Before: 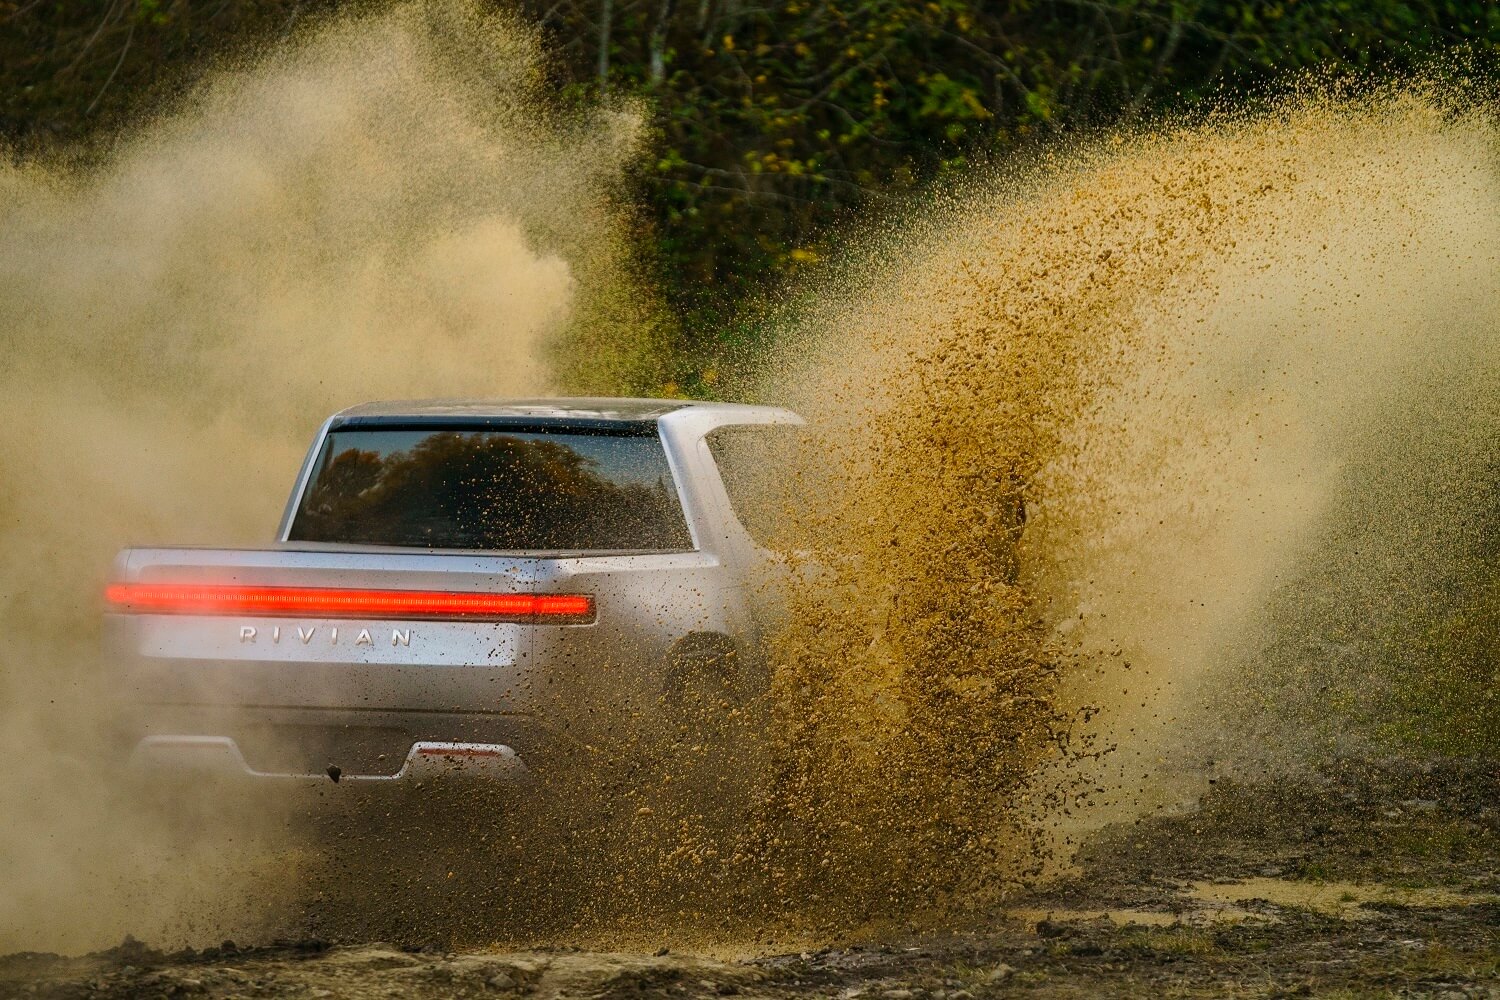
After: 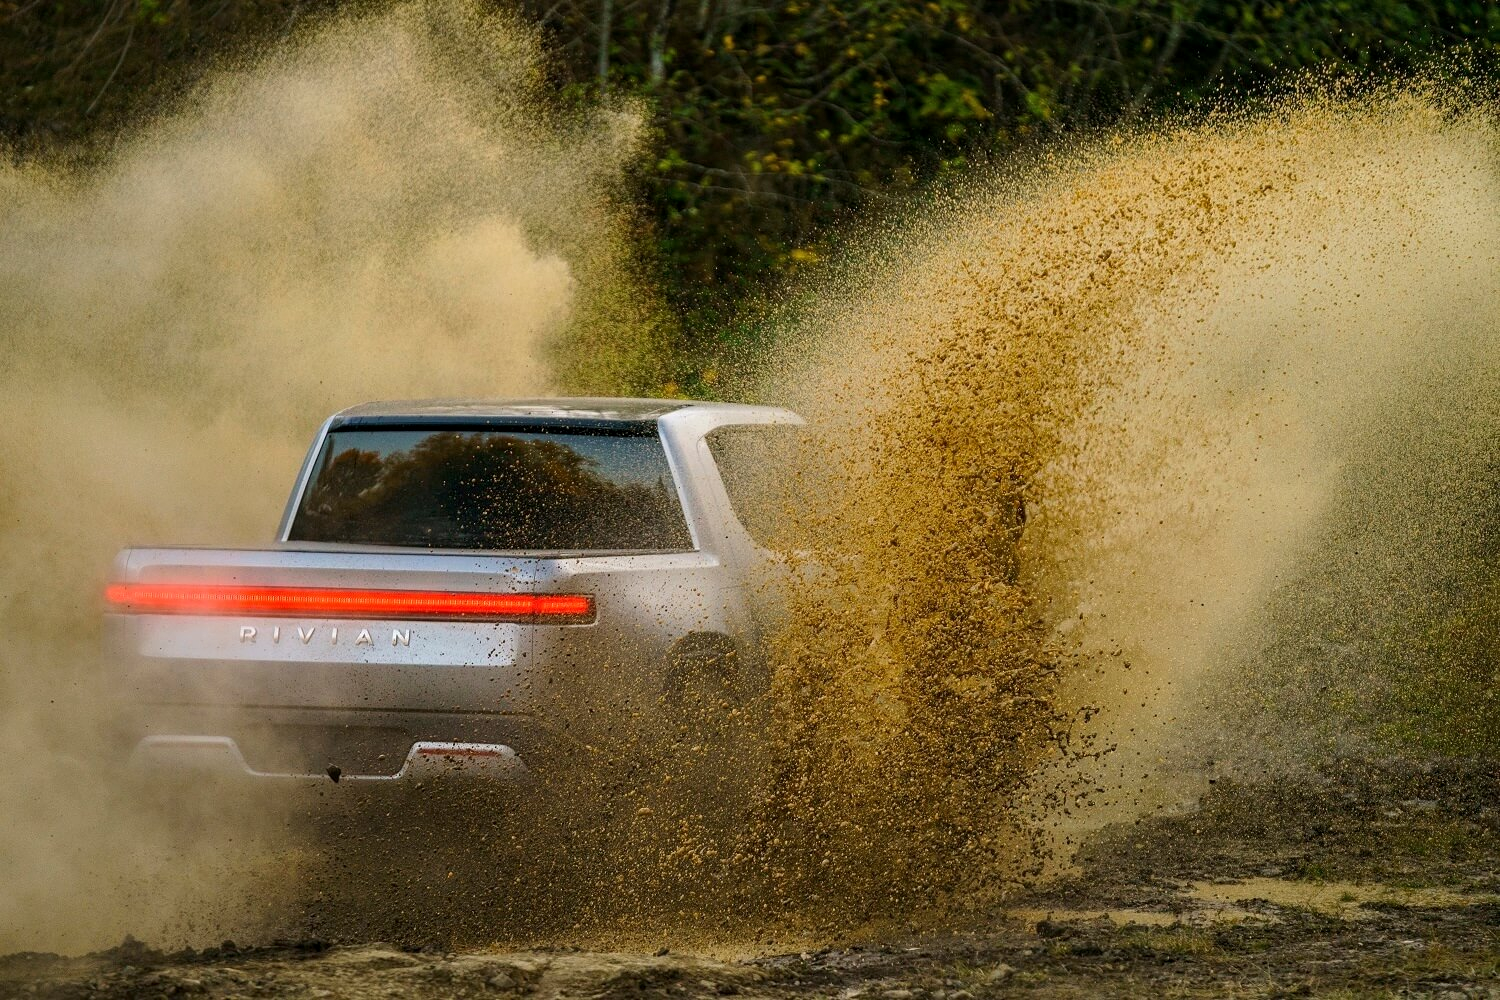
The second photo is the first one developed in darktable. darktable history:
local contrast: highlights 104%, shadows 101%, detail 119%, midtone range 0.2
